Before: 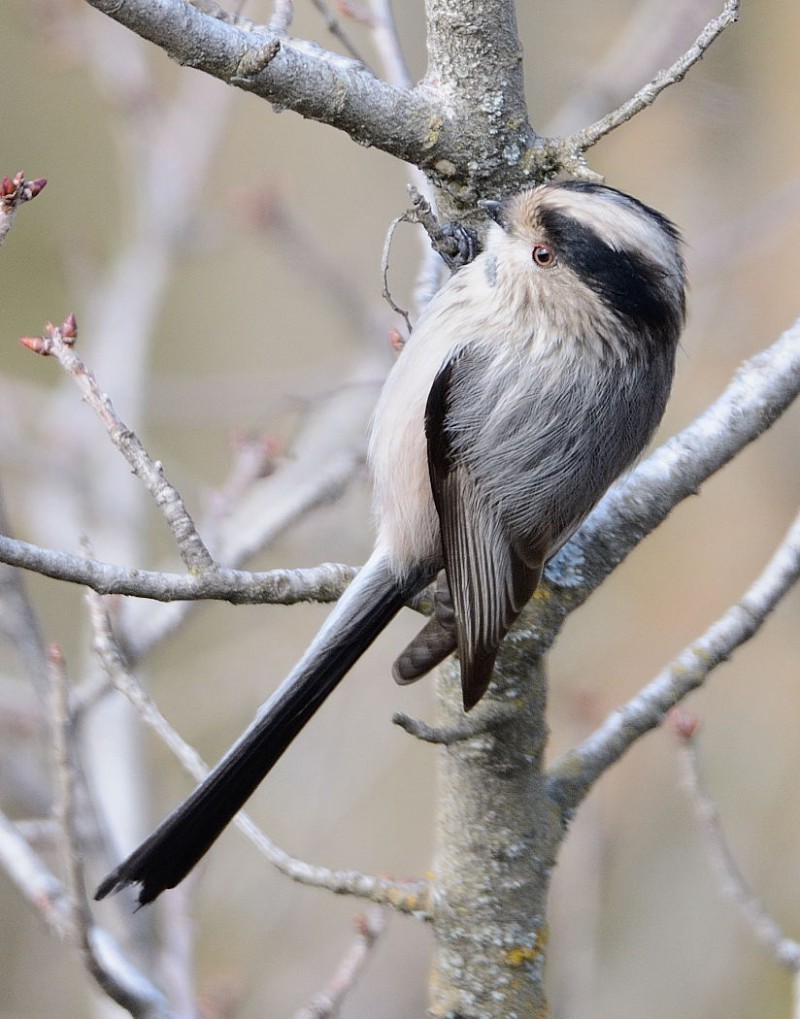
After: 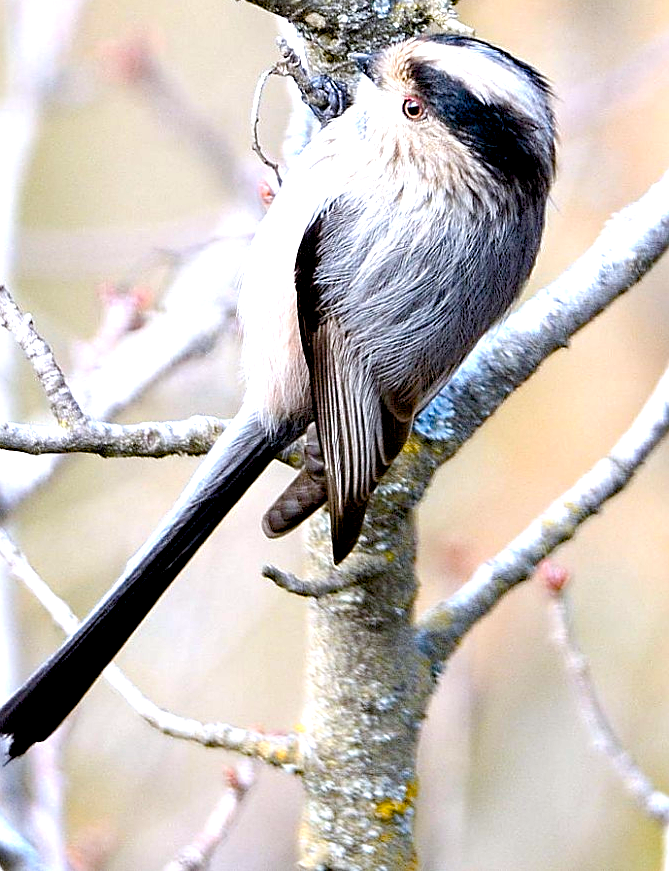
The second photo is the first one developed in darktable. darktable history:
sharpen: on, module defaults
color balance rgb: linear chroma grading › global chroma 15.399%, perceptual saturation grading › global saturation 20%, perceptual saturation grading › highlights -25.029%, perceptual saturation grading › shadows 49.731%, perceptual brilliance grading › global brilliance 25.05%, global vibrance 10.012%
color correction: highlights a* -0.091, highlights b* -5.18, shadows a* -0.141, shadows b* -0.098
exposure: black level correction 0.007, exposure 0.158 EV, compensate highlight preservation false
haze removal: compatibility mode true, adaptive false
crop: left 16.314%, top 14.473%
shadows and highlights: radius 335.07, shadows 63.91, highlights 6.4, compress 87.43%, soften with gaussian
base curve: preserve colors none
